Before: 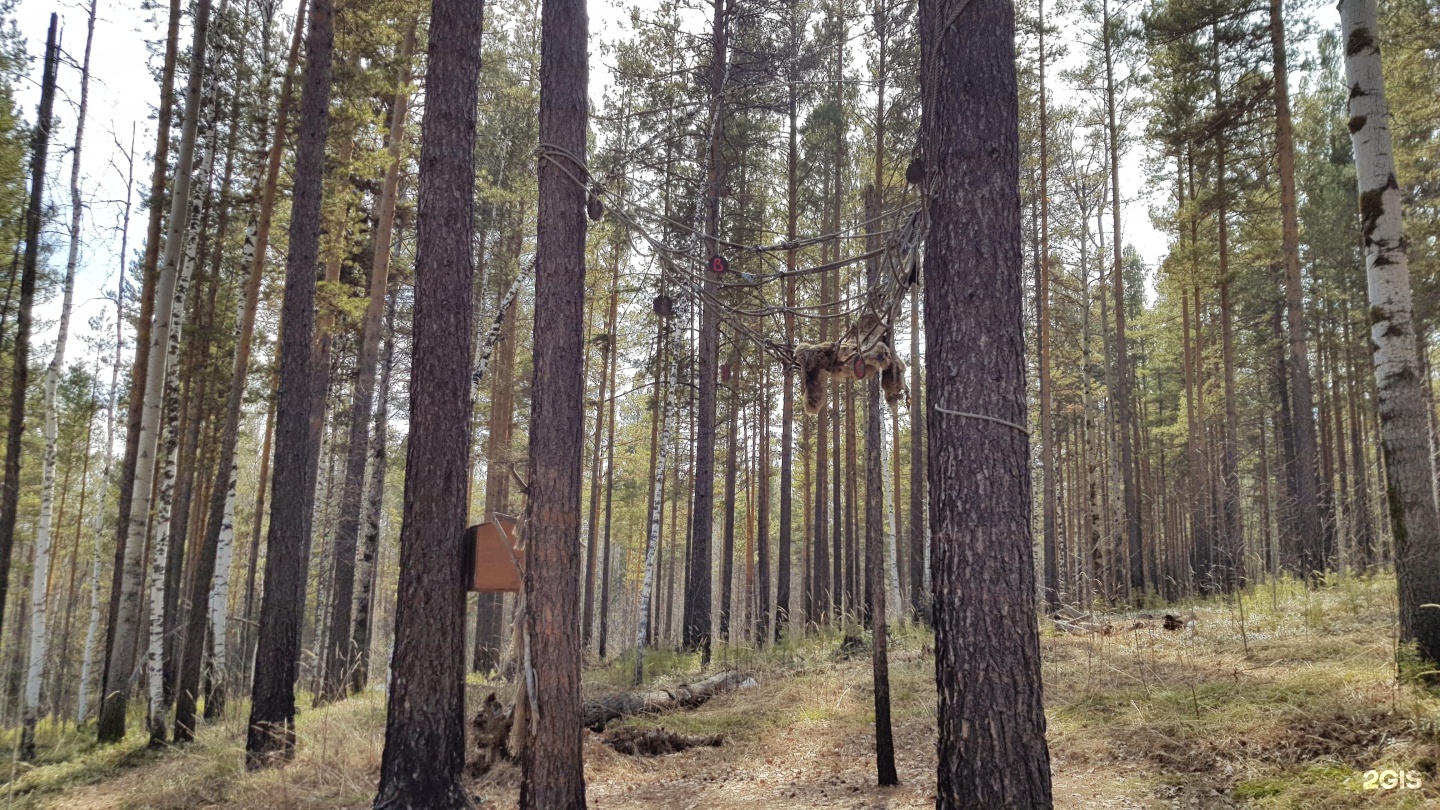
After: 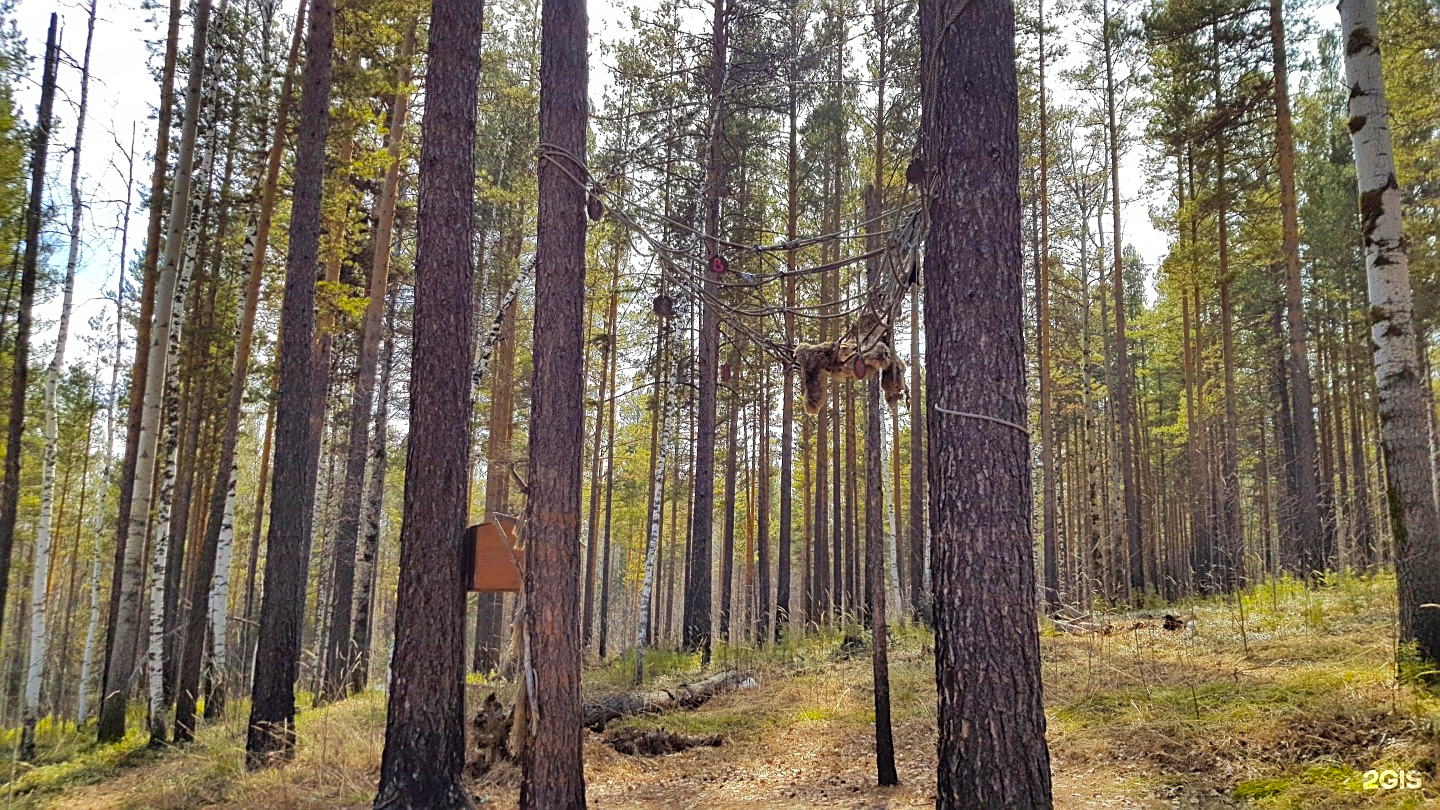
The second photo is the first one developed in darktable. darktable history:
sharpen: on, module defaults
color balance rgb: power › hue 71.52°, linear chroma grading › shadows -30.448%, linear chroma grading › global chroma 35.401%, perceptual saturation grading › global saturation 19.485%, global vibrance 19.812%
